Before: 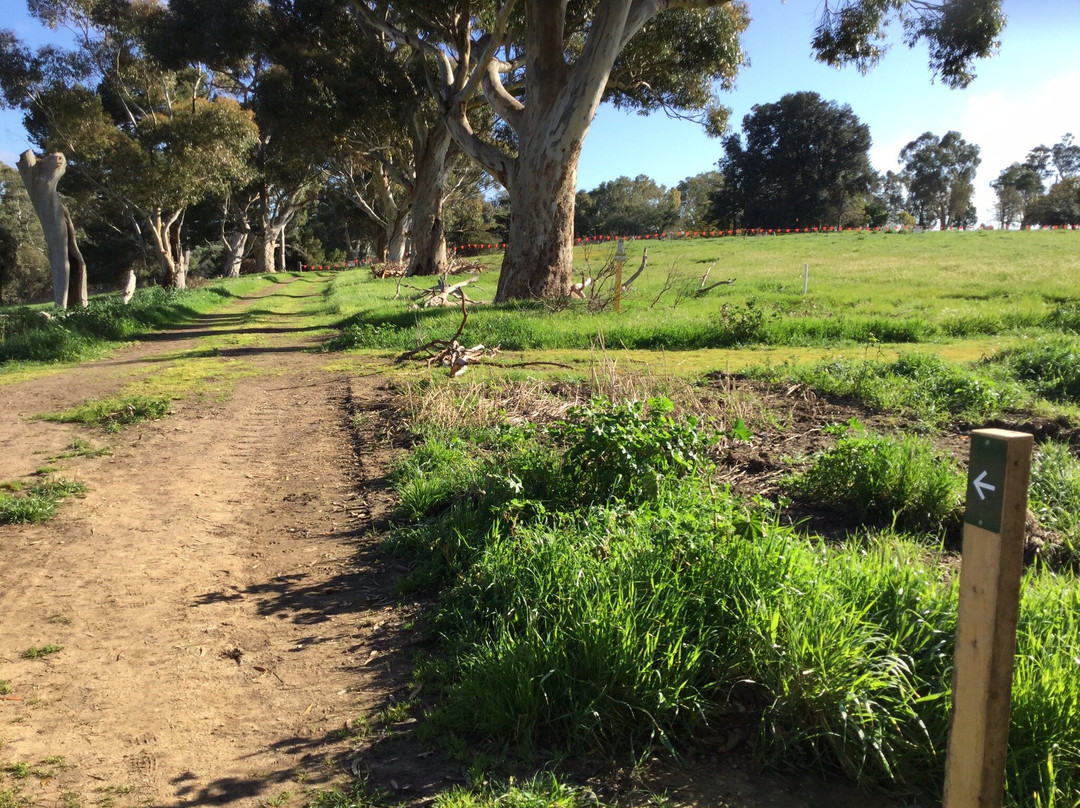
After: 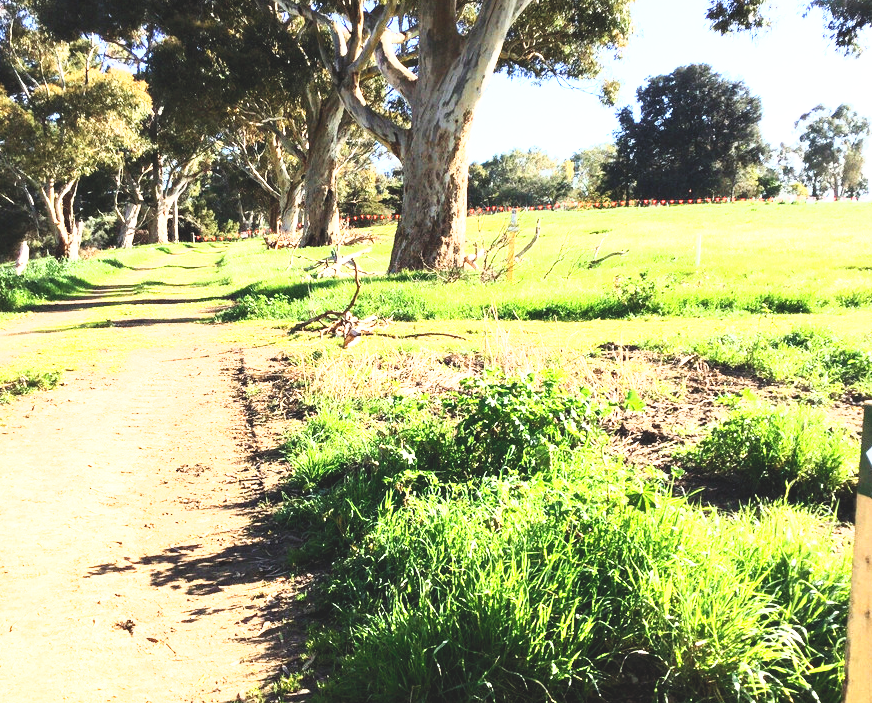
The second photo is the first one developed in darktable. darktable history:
base curve: curves: ch0 [(0, 0) (0.007, 0.004) (0.027, 0.03) (0.046, 0.07) (0.207, 0.54) (0.442, 0.872) (0.673, 0.972) (1, 1)], preserve colors none
contrast brightness saturation: contrast 0.029, brightness -0.03
crop: left 9.977%, top 3.599%, right 9.264%, bottom 9.383%
tone curve: curves: ch0 [(0, 0) (0.003, 0.115) (0.011, 0.133) (0.025, 0.157) (0.044, 0.182) (0.069, 0.209) (0.1, 0.239) (0.136, 0.279) (0.177, 0.326) (0.224, 0.379) (0.277, 0.436) (0.335, 0.507) (0.399, 0.587) (0.468, 0.671) (0.543, 0.75) (0.623, 0.837) (0.709, 0.916) (0.801, 0.978) (0.898, 0.985) (1, 1)], color space Lab, independent channels, preserve colors none
